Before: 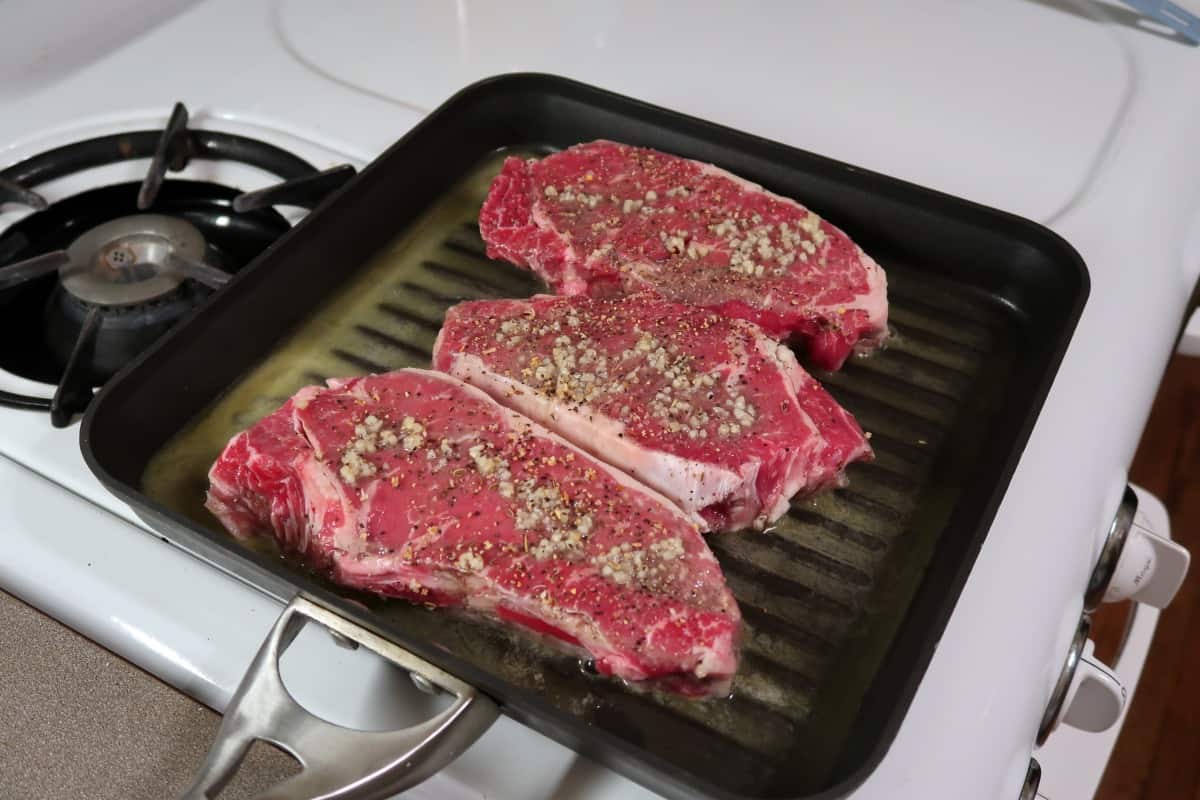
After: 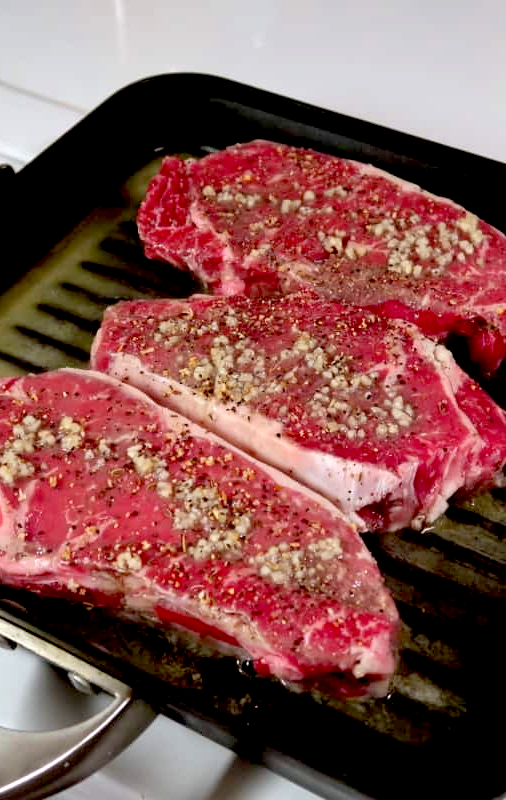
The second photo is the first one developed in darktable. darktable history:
crop: left 28.583%, right 29.231%
exposure: black level correction 0.031, exposure 0.304 EV, compensate highlight preservation false
